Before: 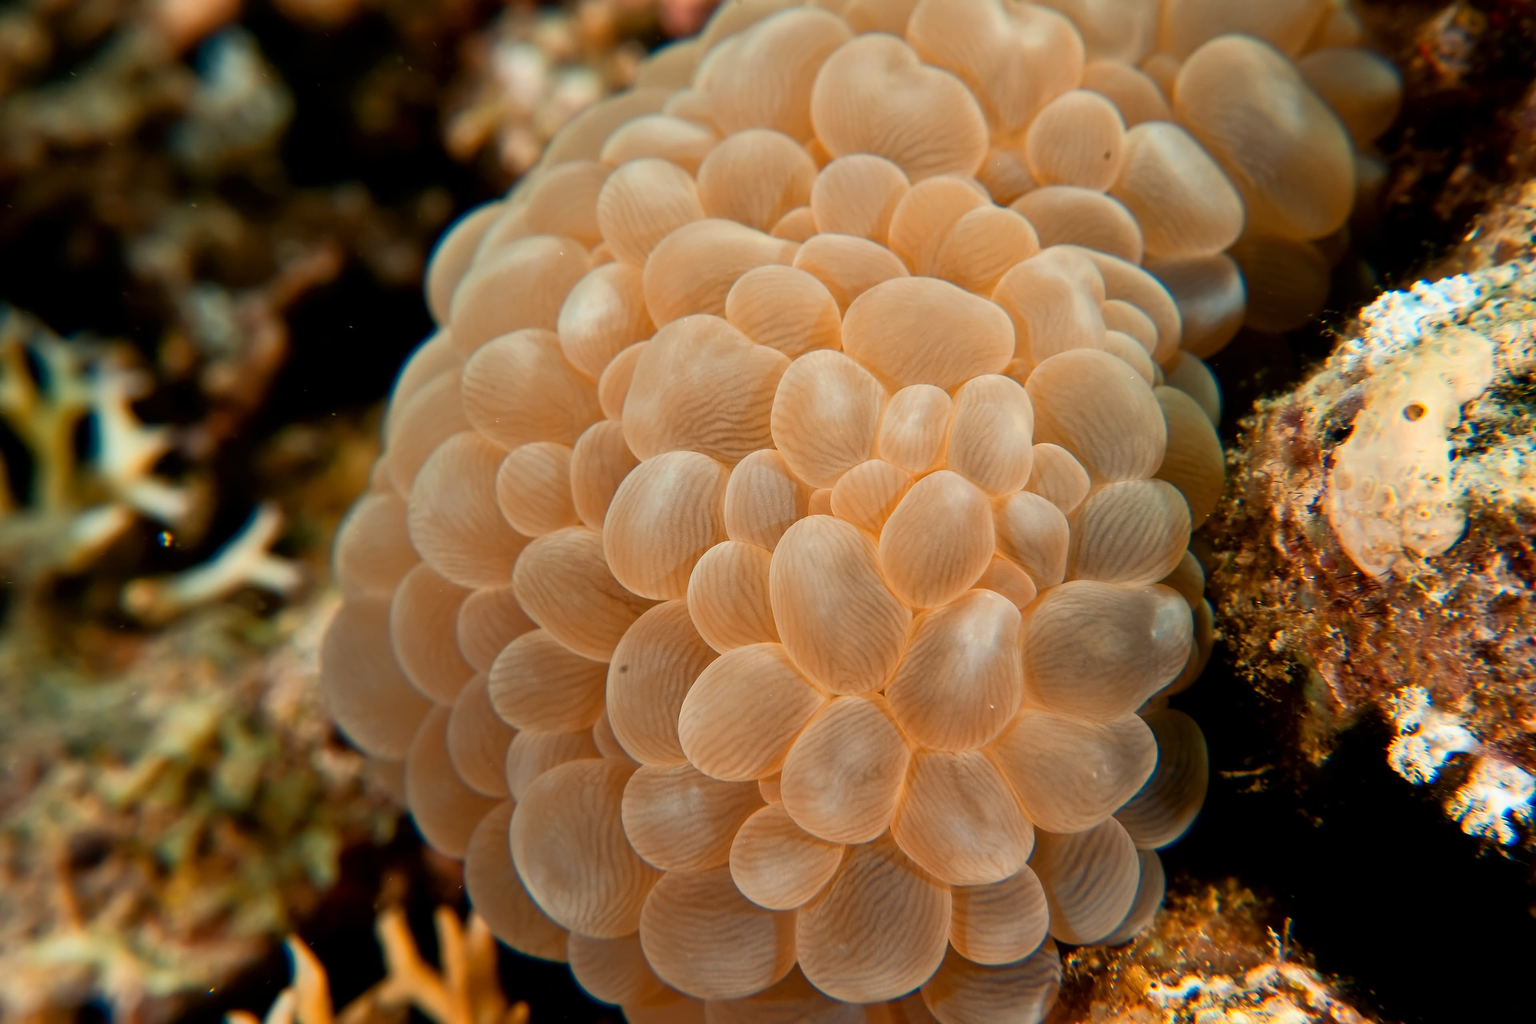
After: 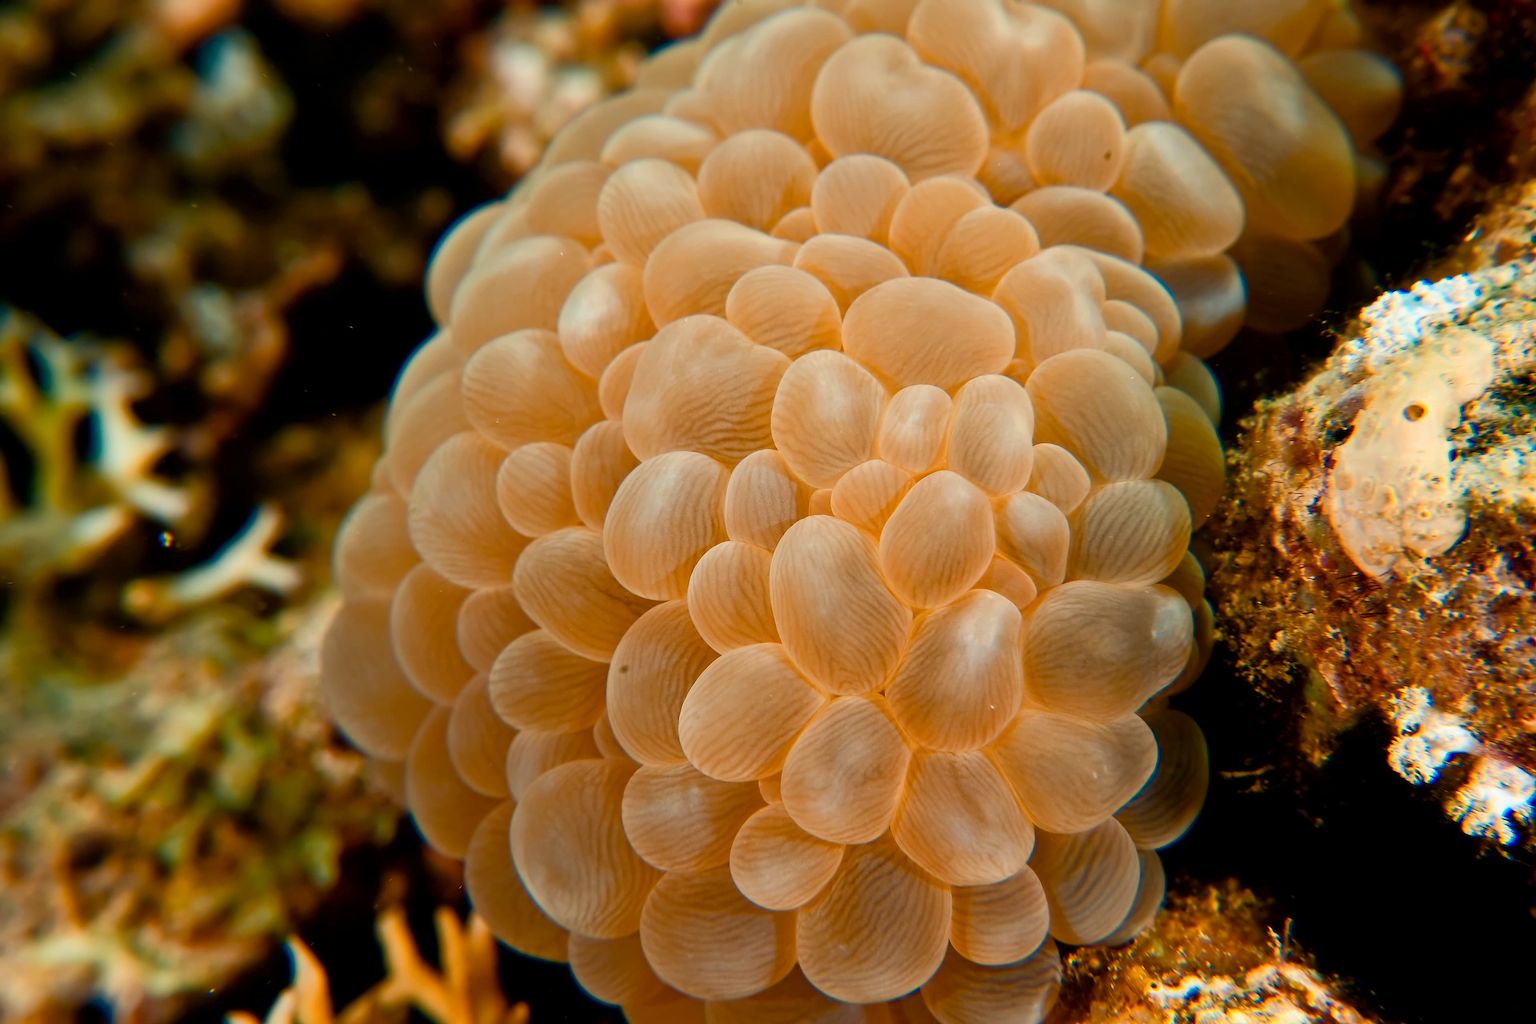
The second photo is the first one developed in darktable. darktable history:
color balance rgb: linear chroma grading › global chroma 0.957%, perceptual saturation grading › global saturation 20%, perceptual saturation grading › highlights -25.898%, perceptual saturation grading › shadows 25.413%, global vibrance 20%
